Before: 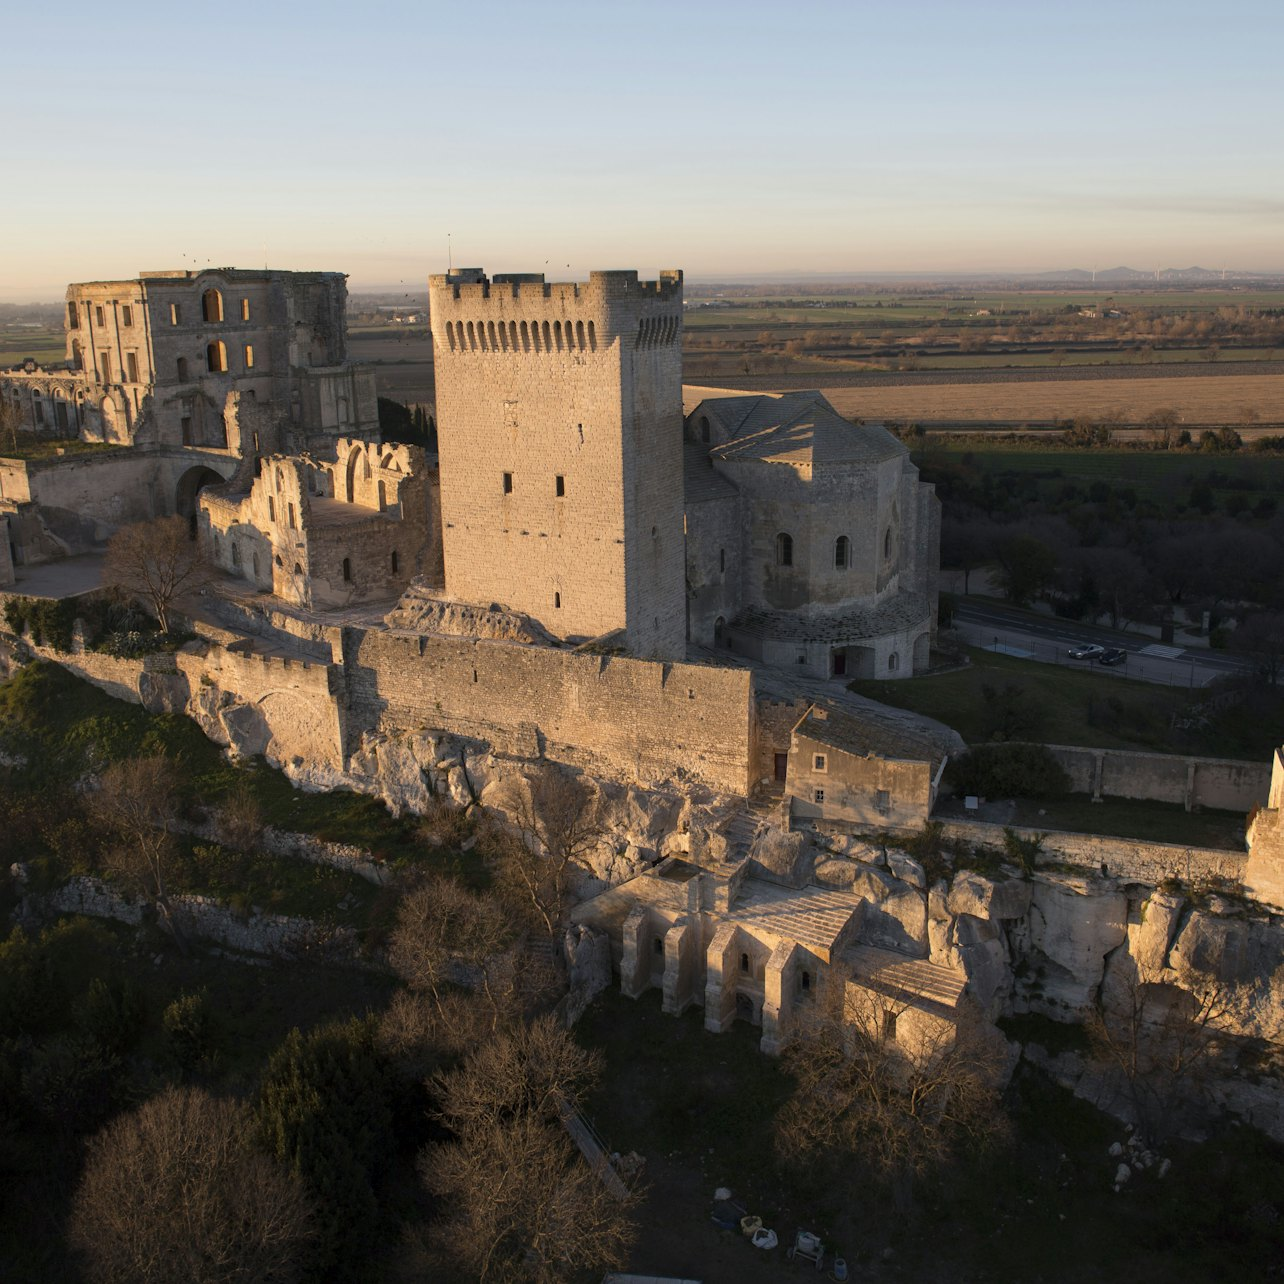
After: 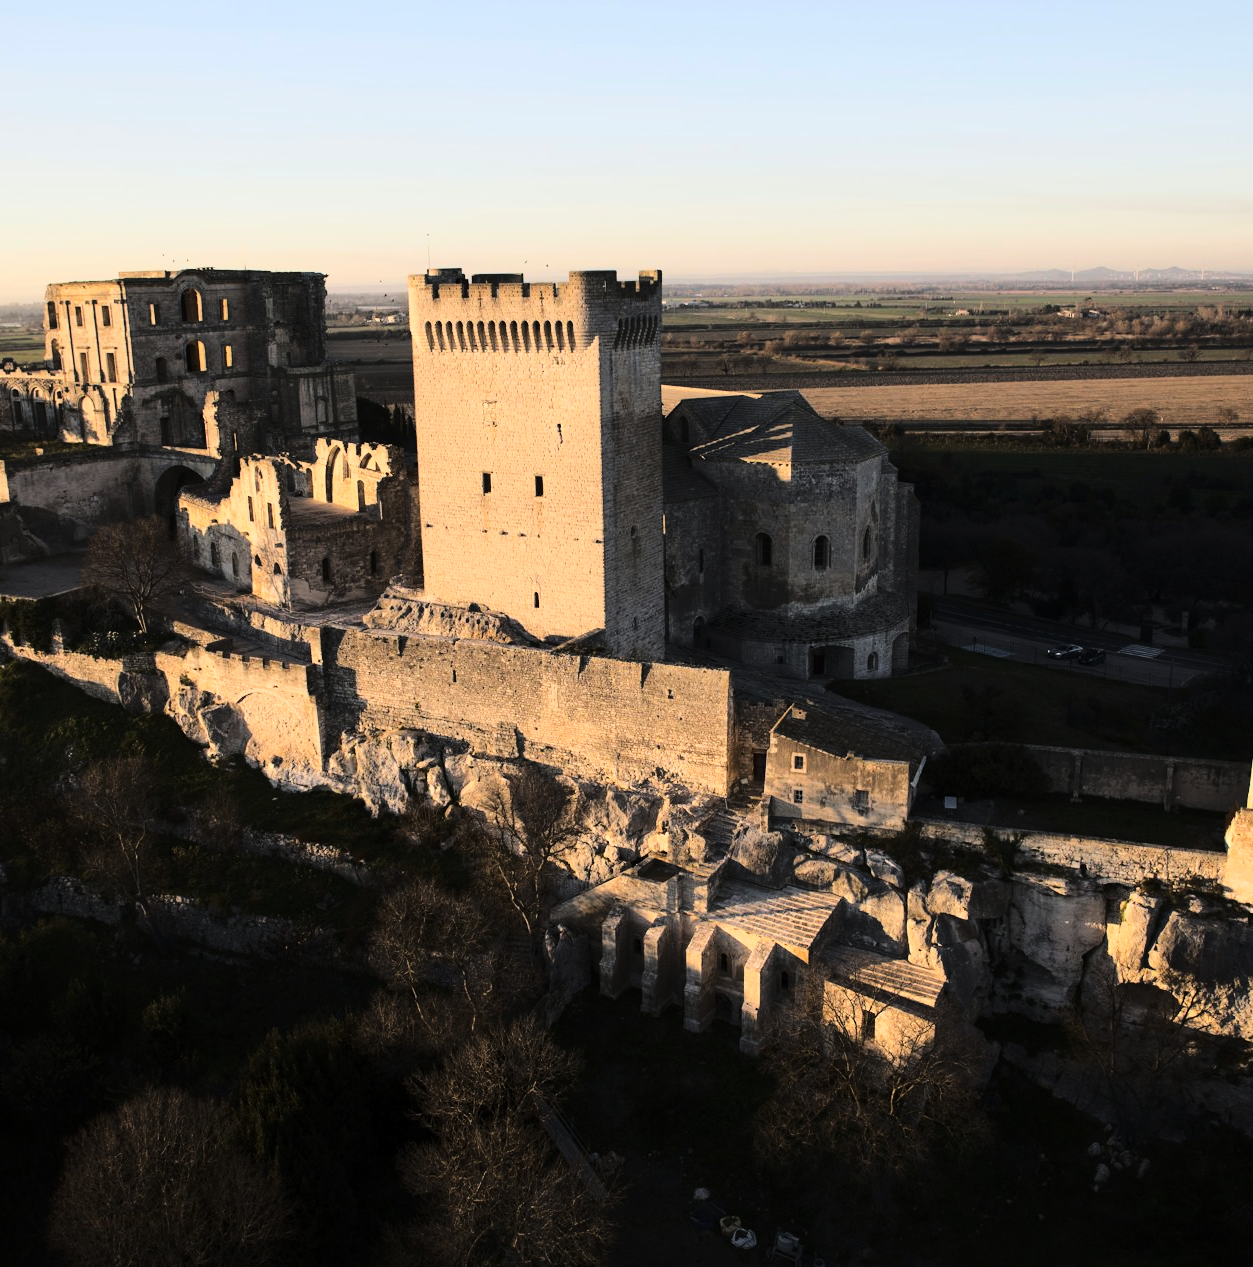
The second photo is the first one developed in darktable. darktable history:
crop and rotate: left 1.774%, right 0.633%, bottom 1.28%
tone curve: curves: ch0 [(0, 0) (0.179, 0.073) (0.265, 0.147) (0.463, 0.553) (0.51, 0.635) (0.716, 0.863) (1, 0.997)], color space Lab, linked channels, preserve colors none
